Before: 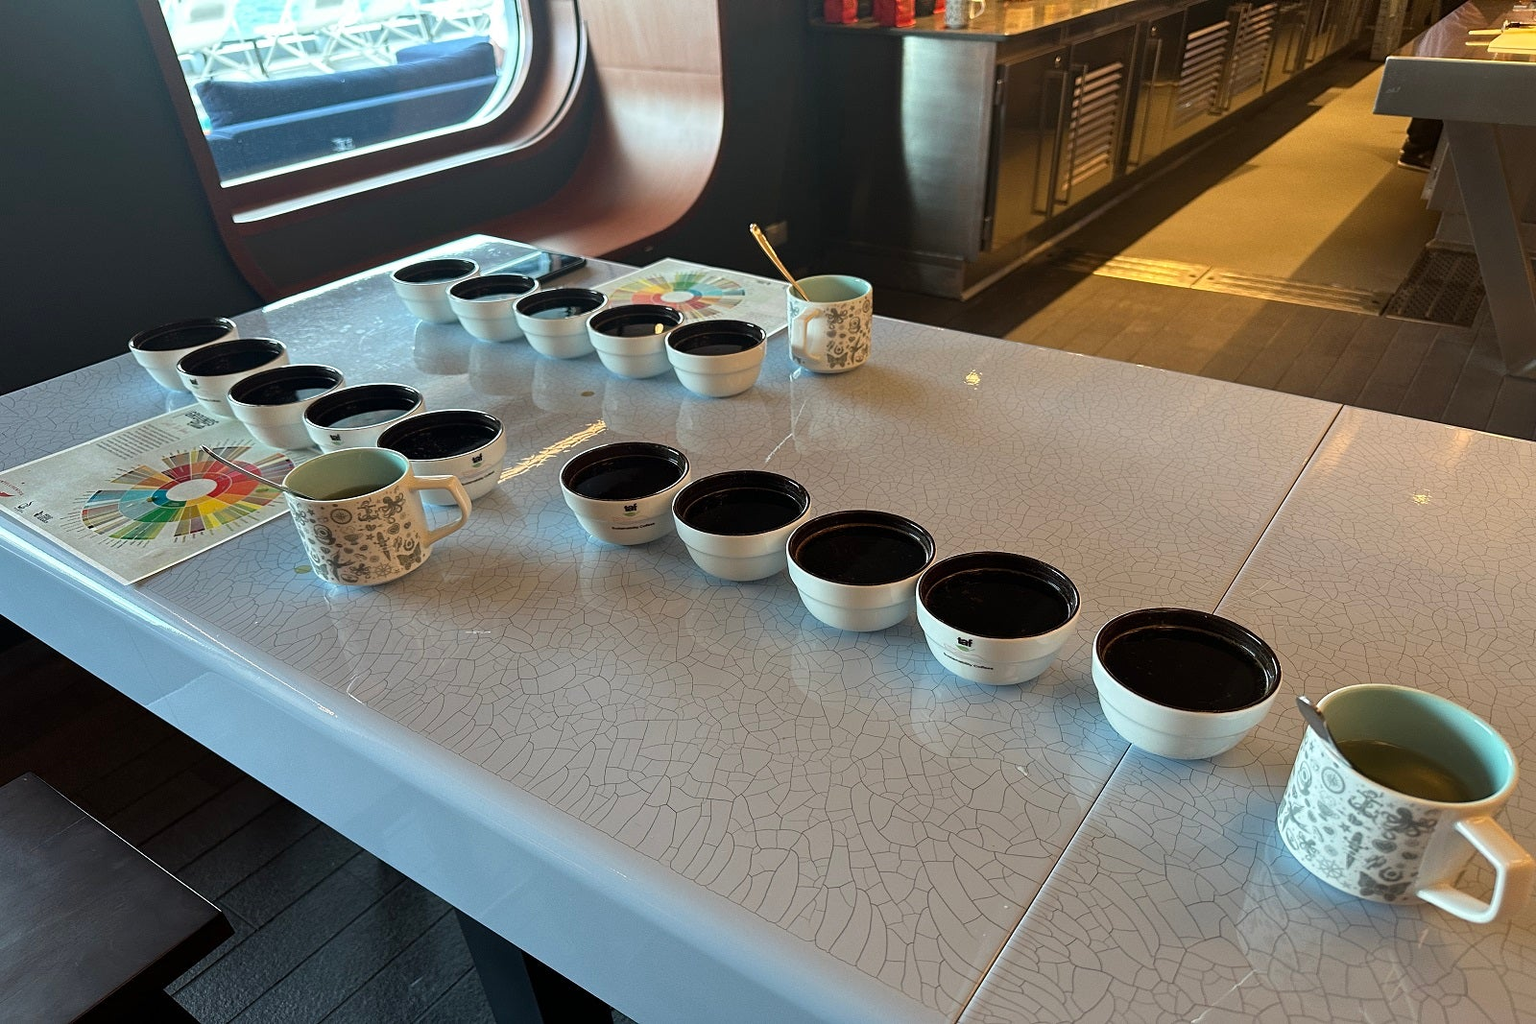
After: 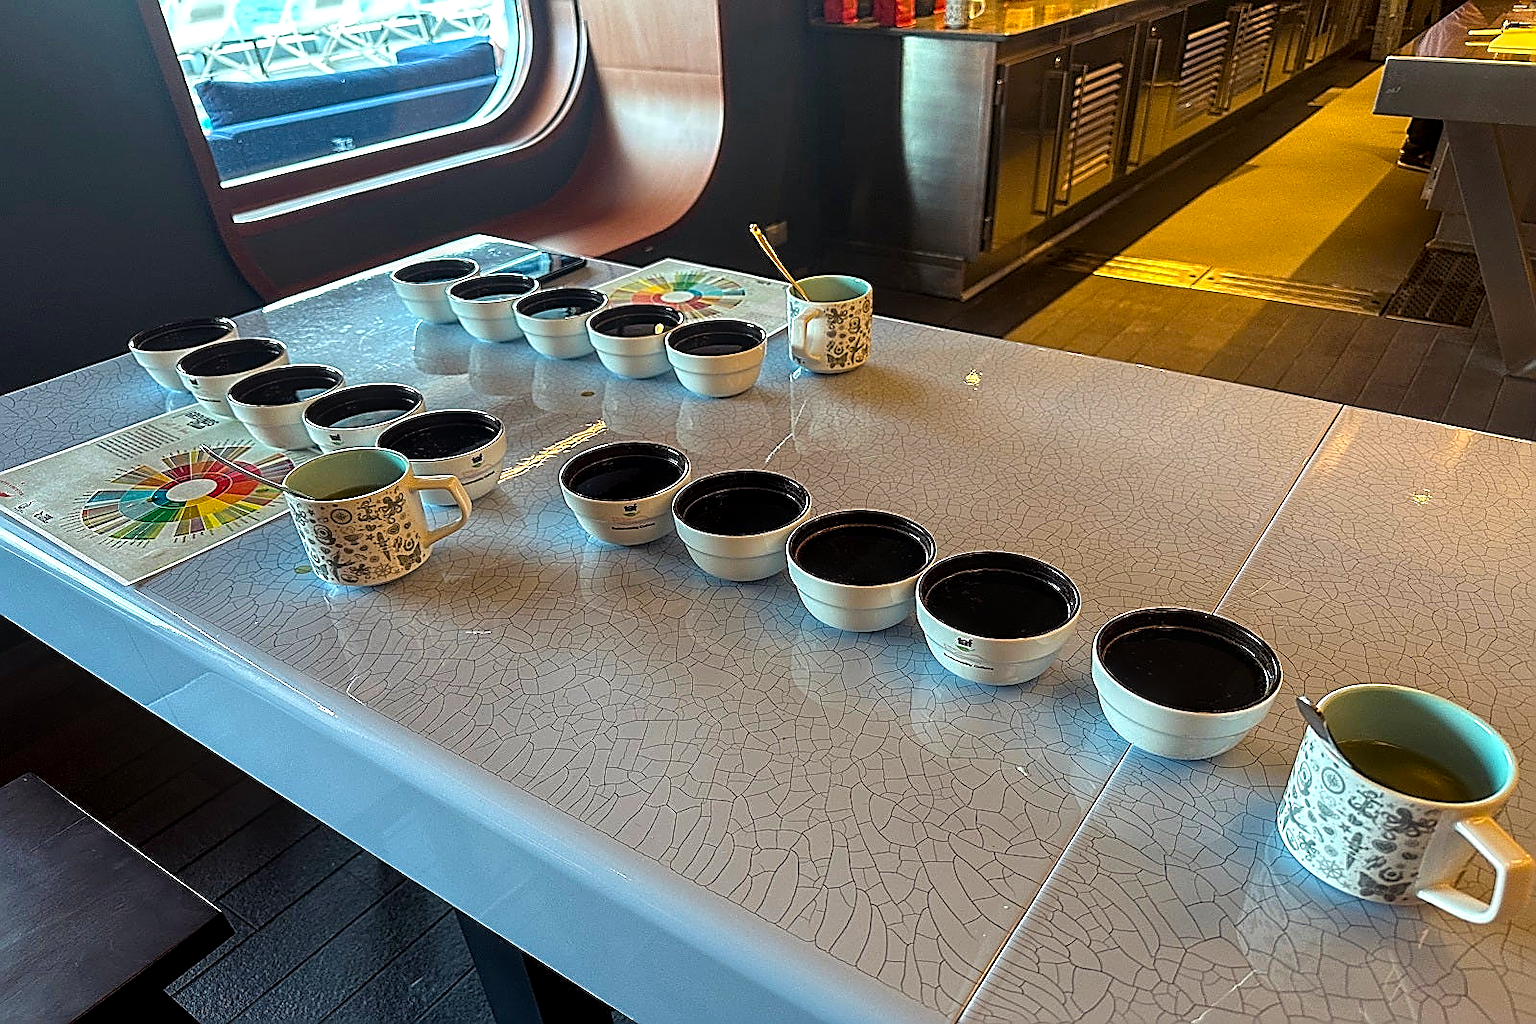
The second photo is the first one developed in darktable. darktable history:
local contrast: detail 130%
sharpen: radius 1.659, amount 1.289
color balance rgb: shadows lift › chroma 3.299%, shadows lift › hue 281.73°, power › hue 310.29°, perceptual saturation grading › global saturation 18.088%, global vibrance 26.435%, contrast 6.914%
